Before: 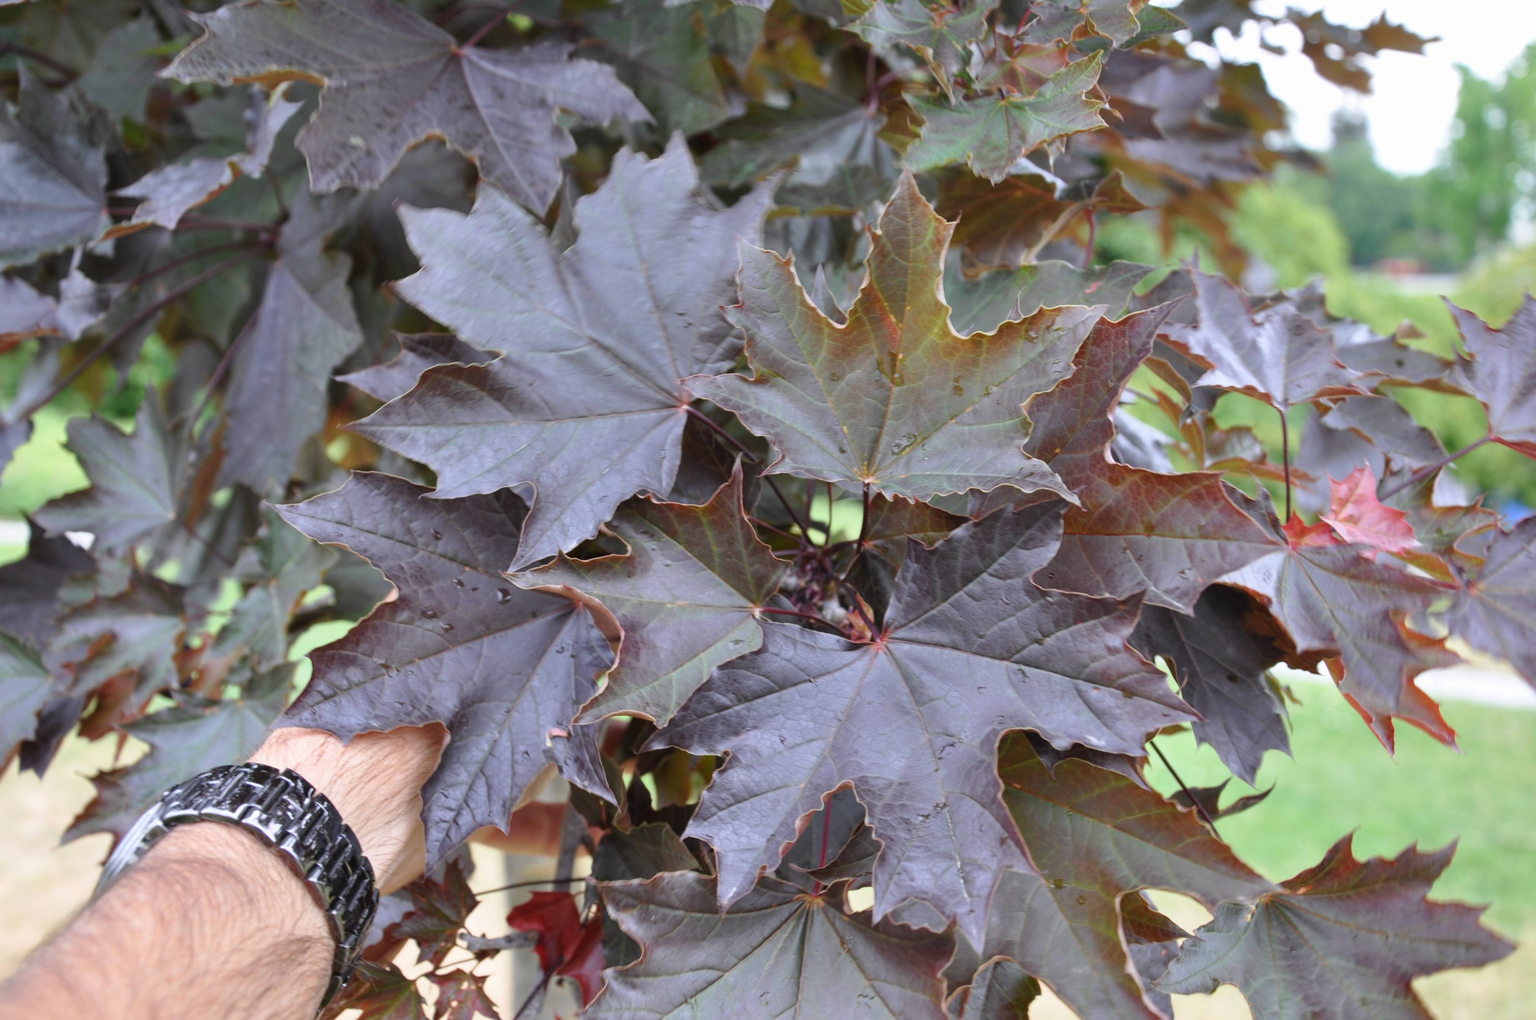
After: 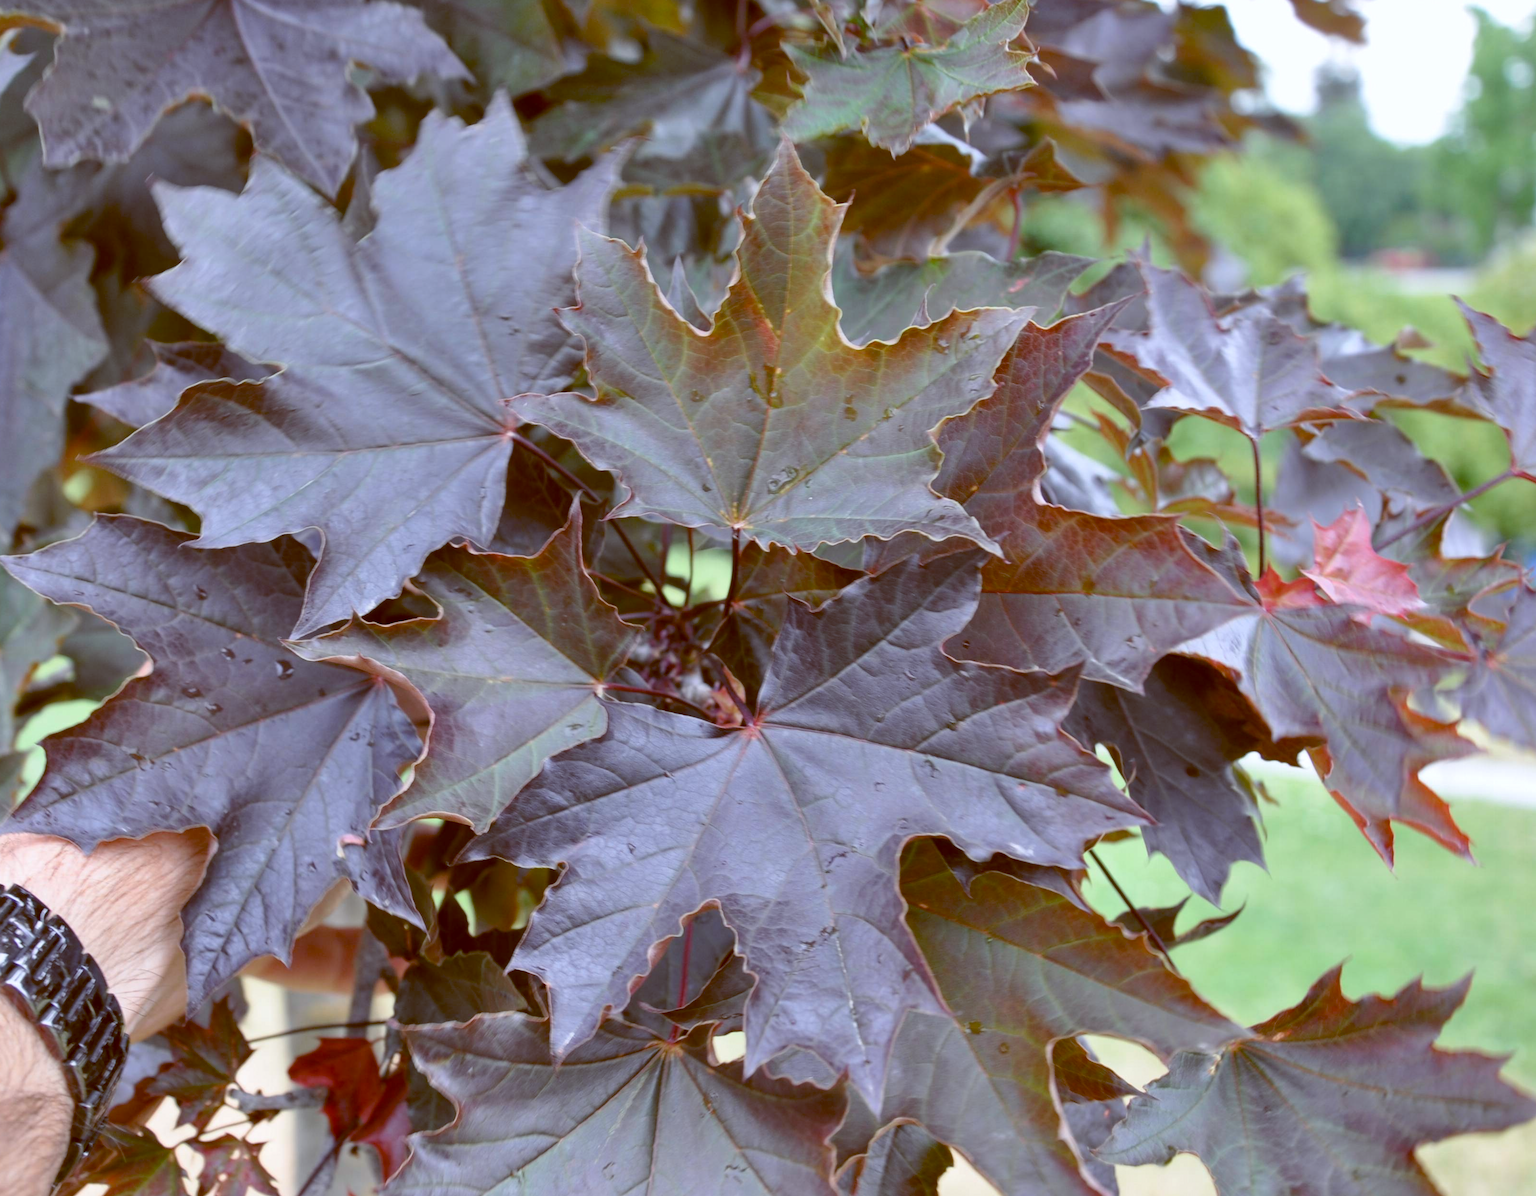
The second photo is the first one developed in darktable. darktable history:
color balance: lift [1, 1.015, 1.004, 0.985], gamma [1, 0.958, 0.971, 1.042], gain [1, 0.956, 0.977, 1.044]
crop and rotate: left 17.959%, top 5.771%, right 1.742%
